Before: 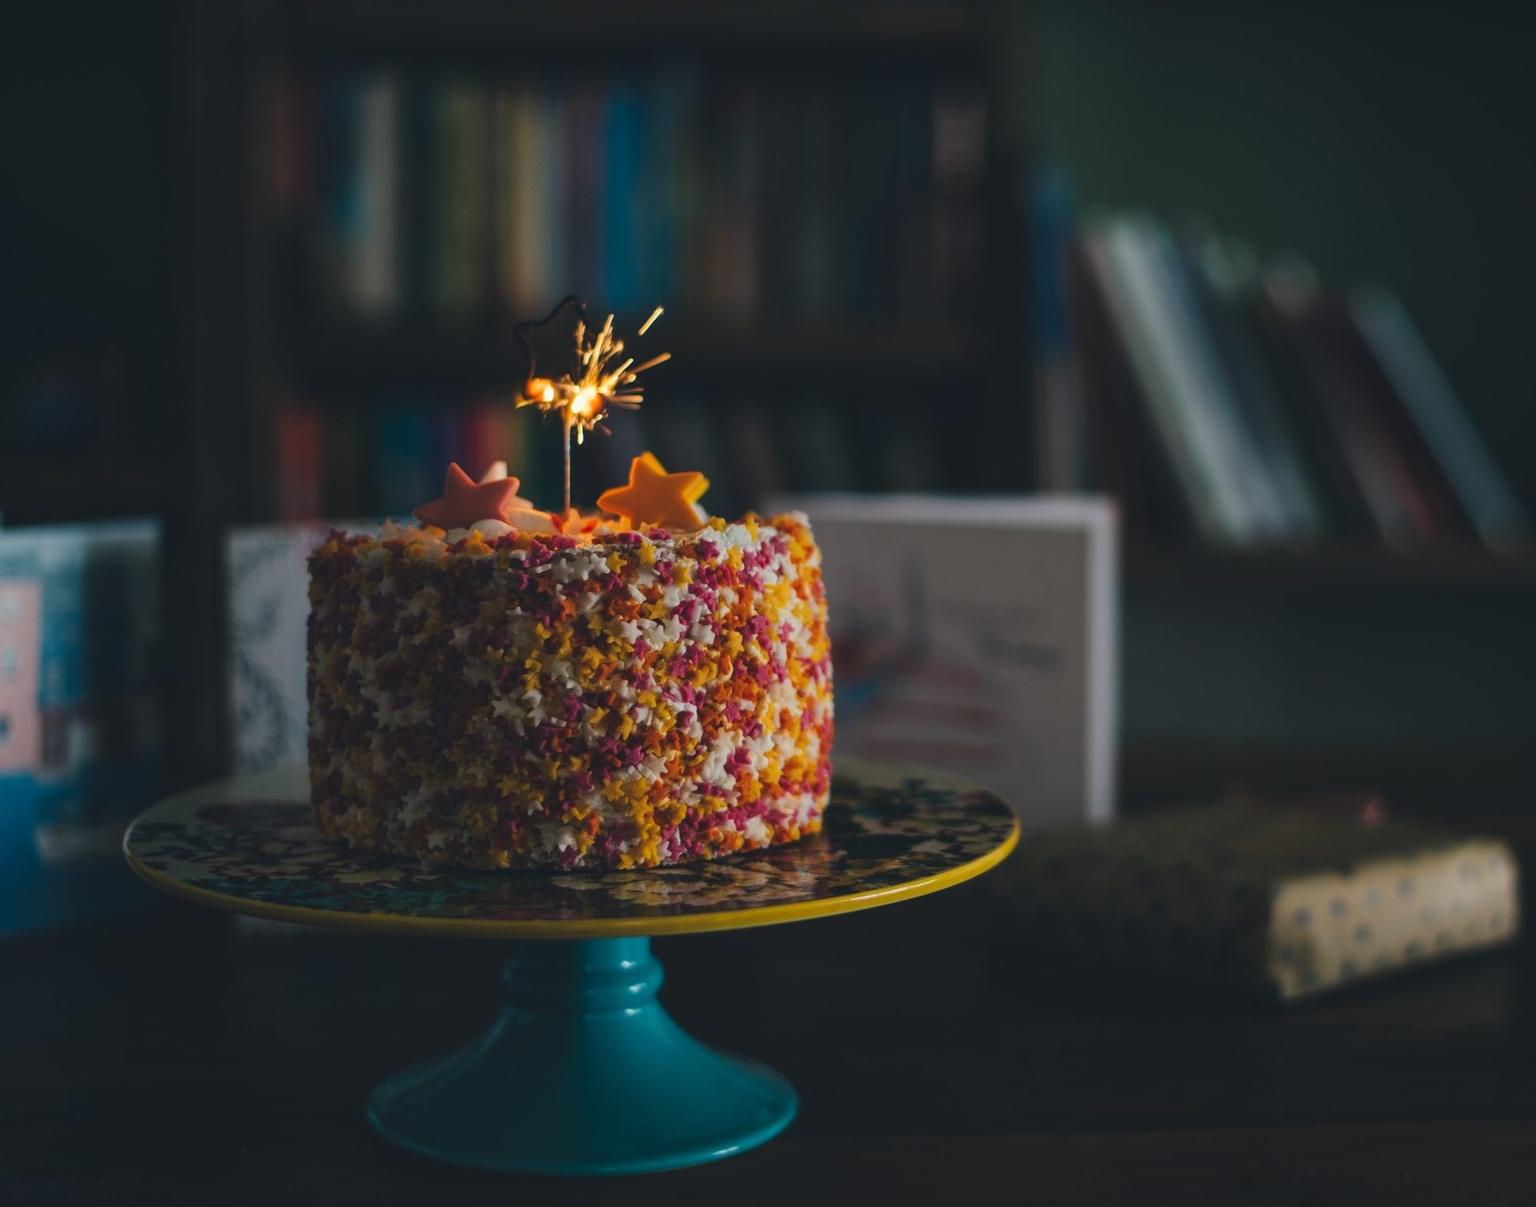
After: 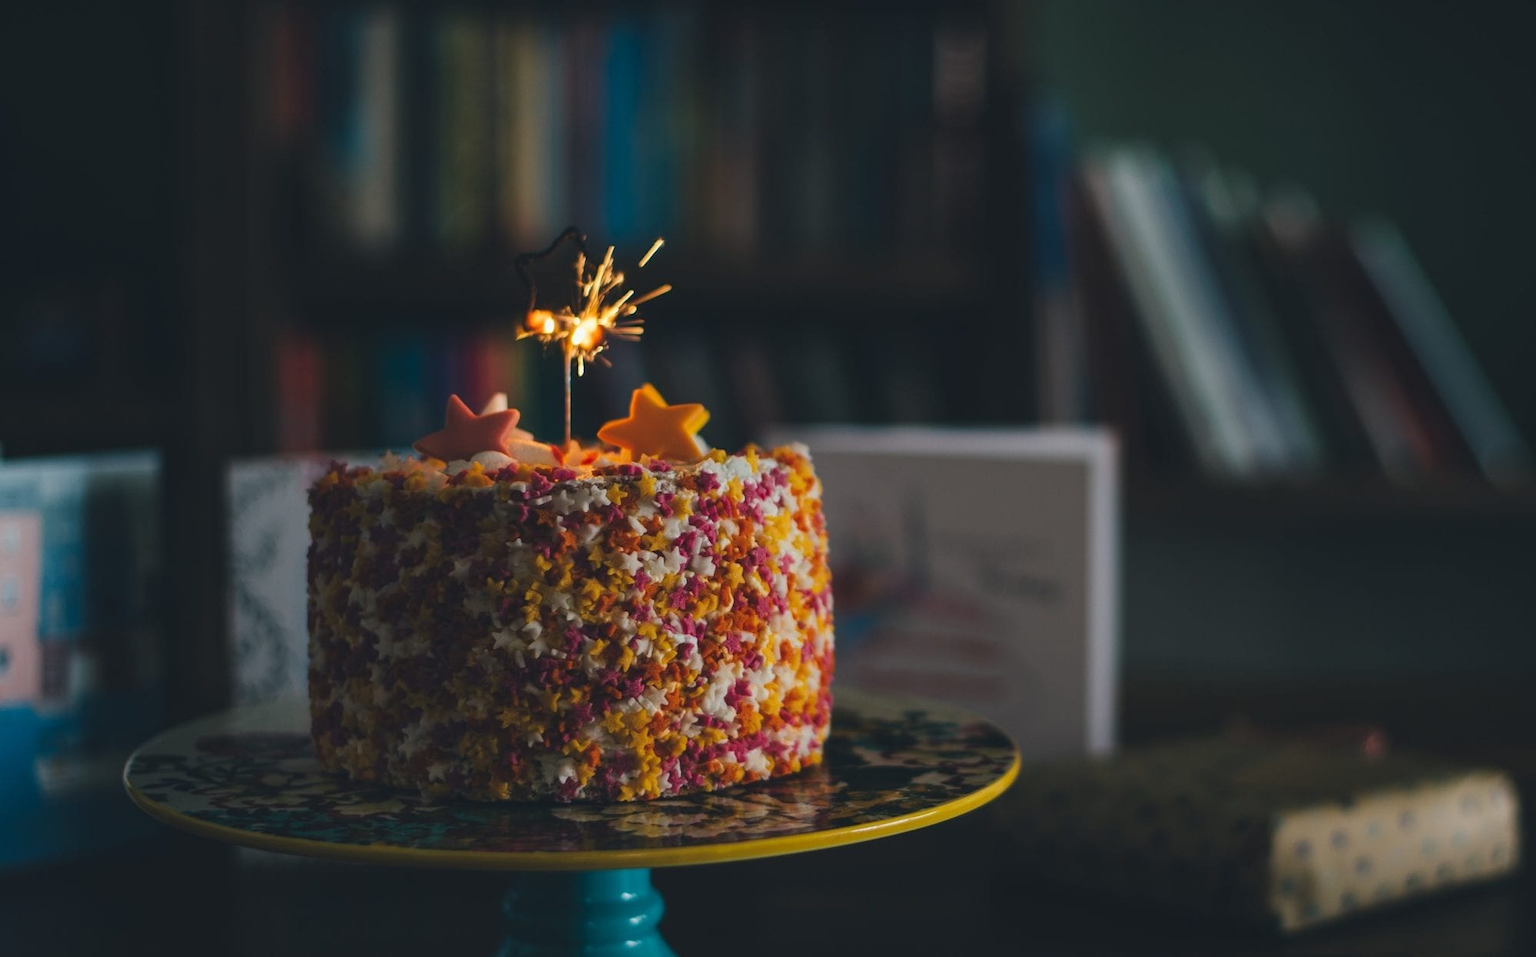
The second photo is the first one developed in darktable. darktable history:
crop and rotate: top 5.667%, bottom 14.992%
